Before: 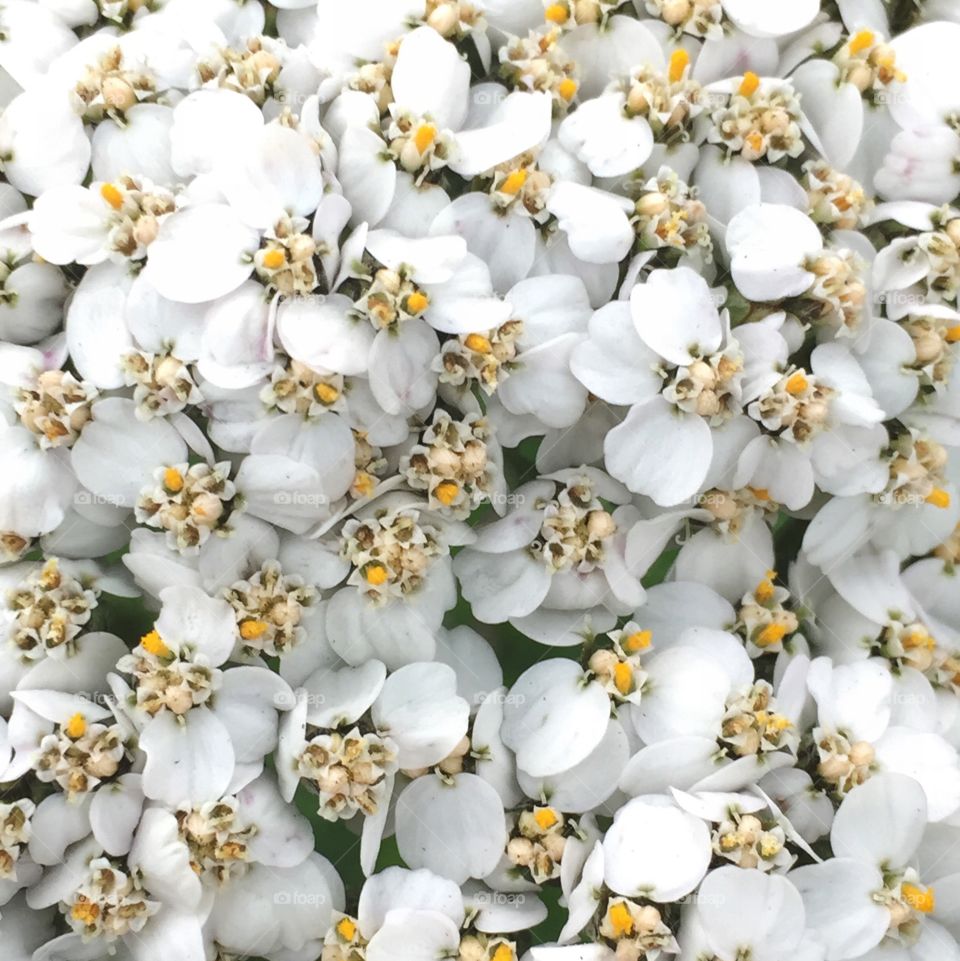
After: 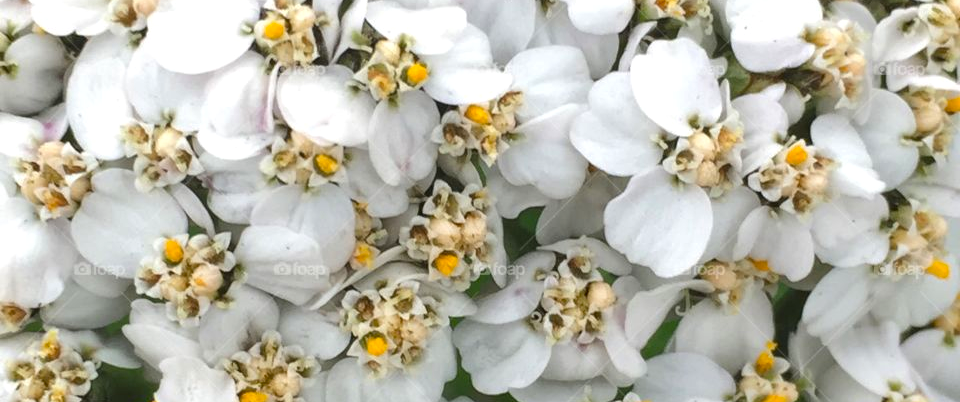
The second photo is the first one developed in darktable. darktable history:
crop and rotate: top 23.84%, bottom 34.294%
local contrast: highlights 100%, shadows 100%, detail 120%, midtone range 0.2
color balance: output saturation 120%
